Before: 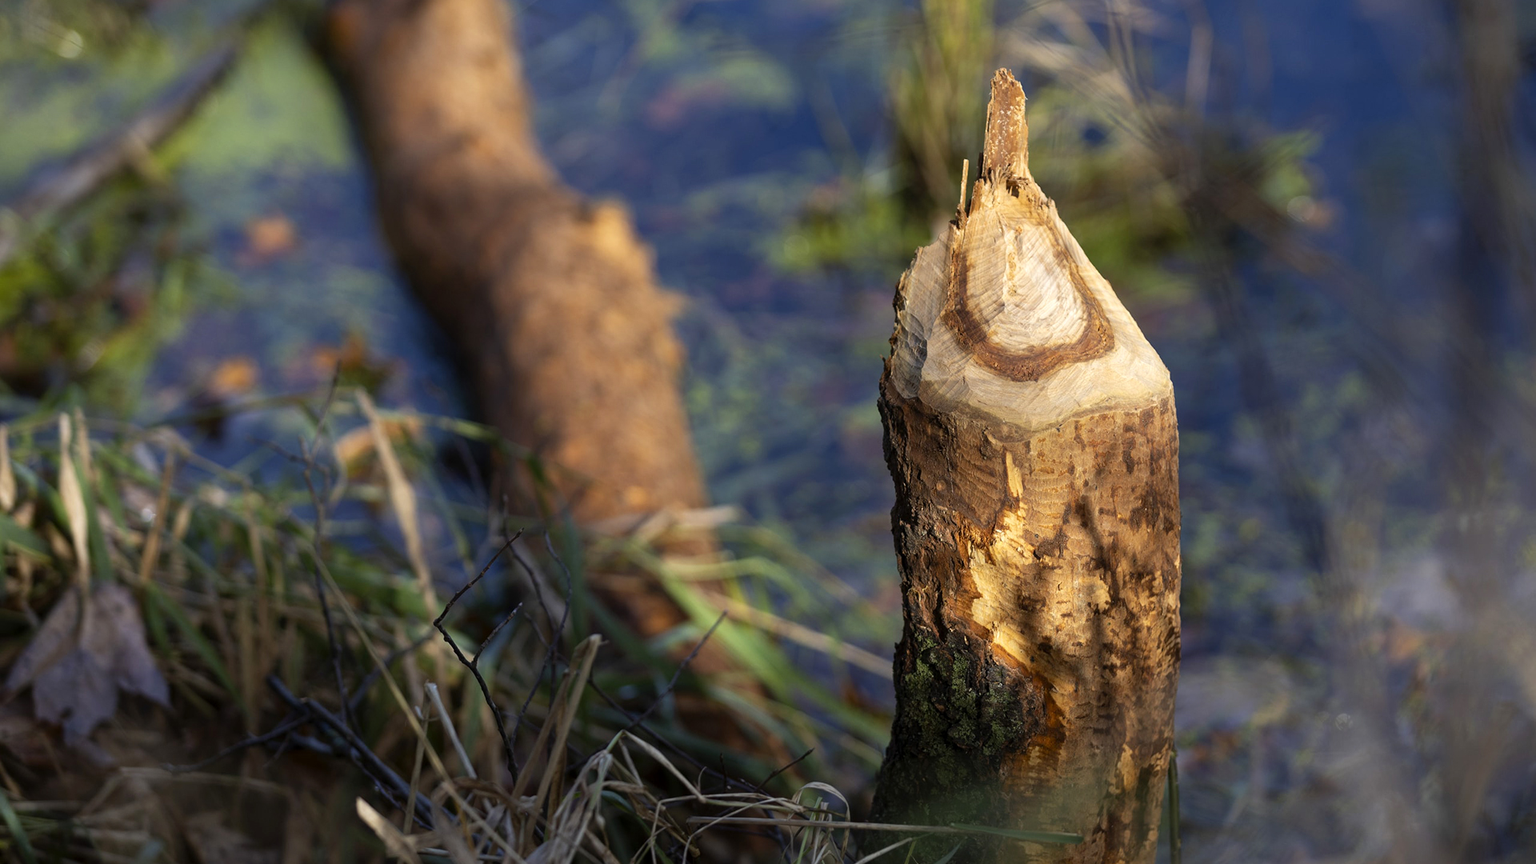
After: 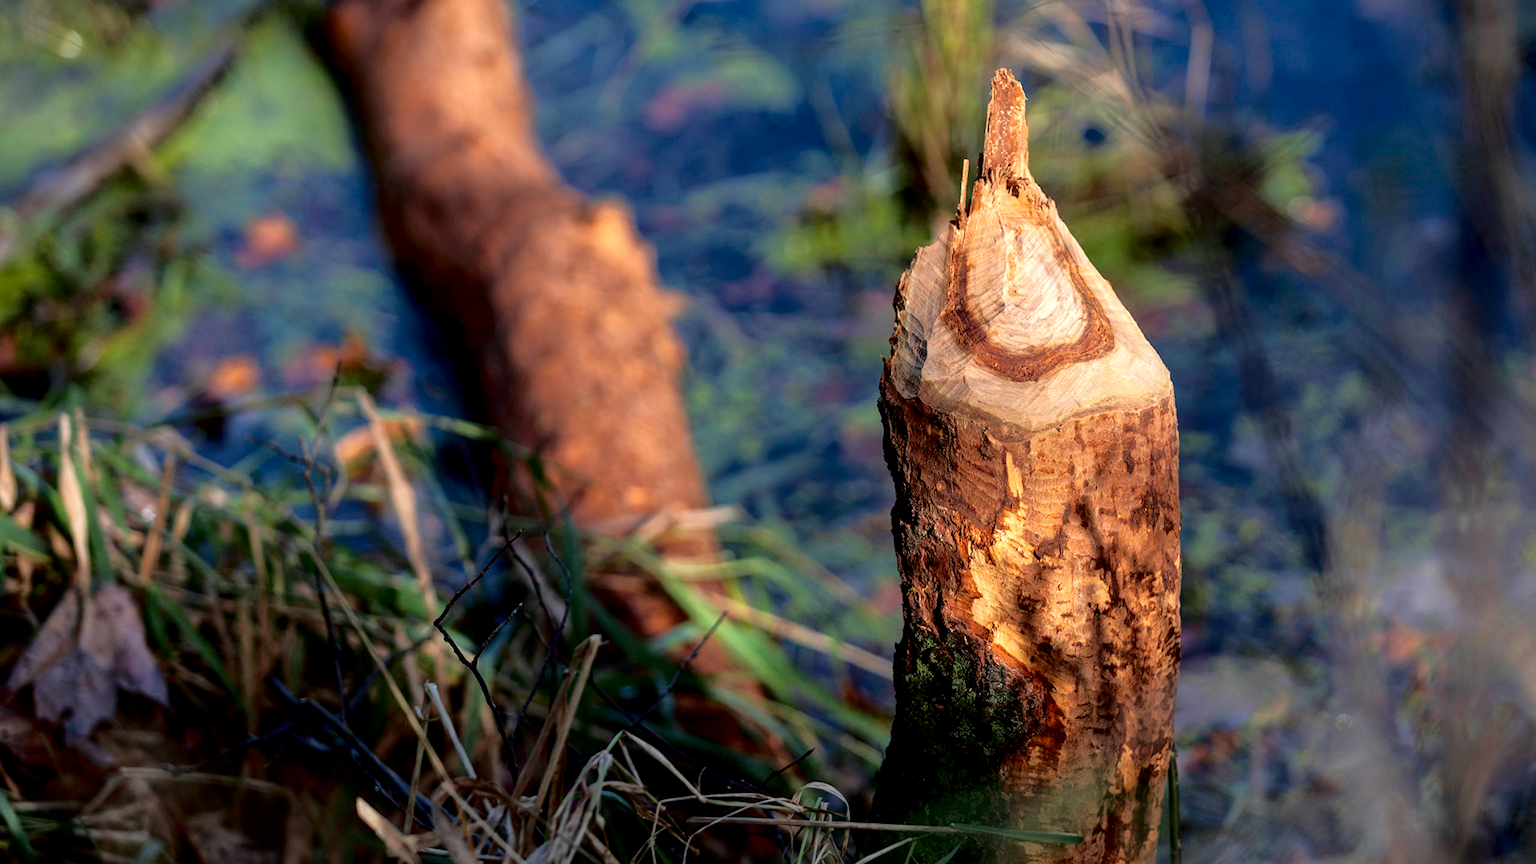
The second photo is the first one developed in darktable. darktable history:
tone curve: curves: ch0 [(0, 0) (0.126, 0.061) (0.362, 0.382) (0.498, 0.498) (0.706, 0.712) (1, 1)]; ch1 [(0, 0) (0.5, 0.497) (0.55, 0.578) (1, 1)]; ch2 [(0, 0) (0.44, 0.424) (0.489, 0.486) (0.537, 0.538) (1, 1)], color space Lab, independent channels, preserve colors none
exposure: compensate highlight preservation false
local contrast: on, module defaults
